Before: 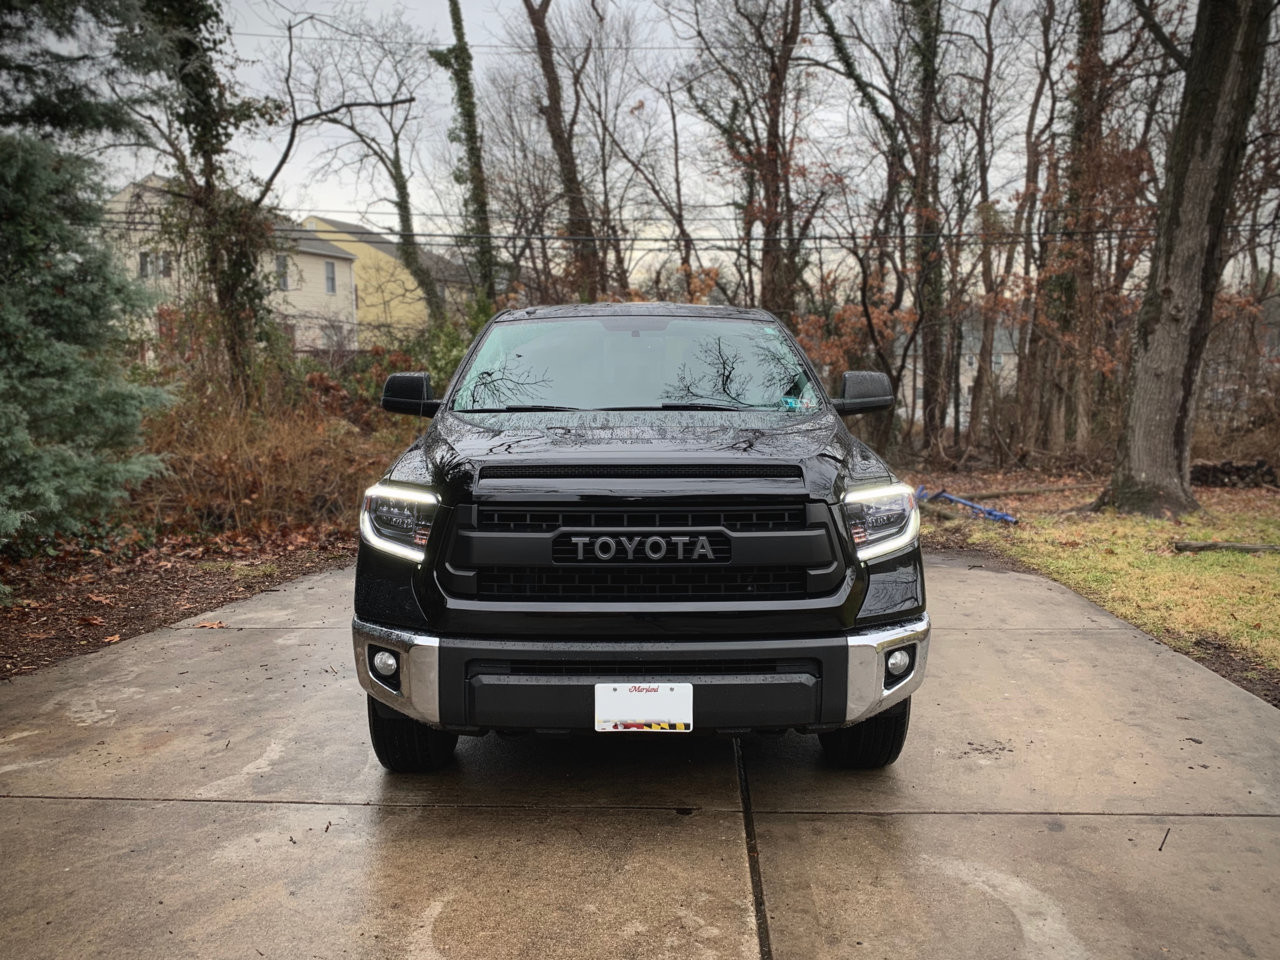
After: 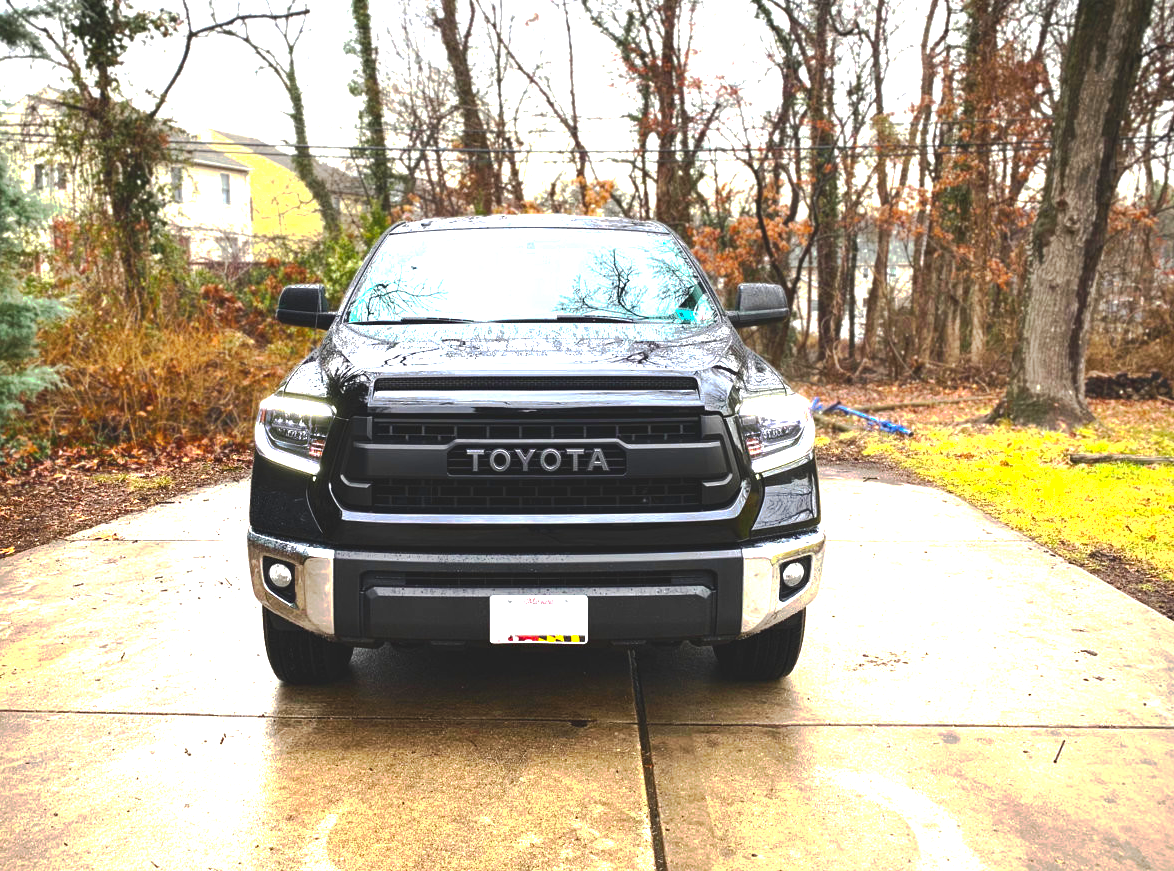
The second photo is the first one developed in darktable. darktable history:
exposure: black level correction 0, exposure 1.379 EV, compensate exposure bias true, compensate highlight preservation false
color balance rgb: linear chroma grading › global chroma 9%, perceptual saturation grading › global saturation 36%, perceptual saturation grading › shadows 35%, perceptual brilliance grading › global brilliance 15%, perceptual brilliance grading › shadows -35%, global vibrance 15%
crop and rotate: left 8.262%, top 9.226%
tone curve: curves: ch0 [(0, 0) (0.003, 0.08) (0.011, 0.088) (0.025, 0.104) (0.044, 0.122) (0.069, 0.141) (0.1, 0.161) (0.136, 0.181) (0.177, 0.209) (0.224, 0.246) (0.277, 0.293) (0.335, 0.343) (0.399, 0.399) (0.468, 0.464) (0.543, 0.54) (0.623, 0.616) (0.709, 0.694) (0.801, 0.757) (0.898, 0.821) (1, 1)], preserve colors none
